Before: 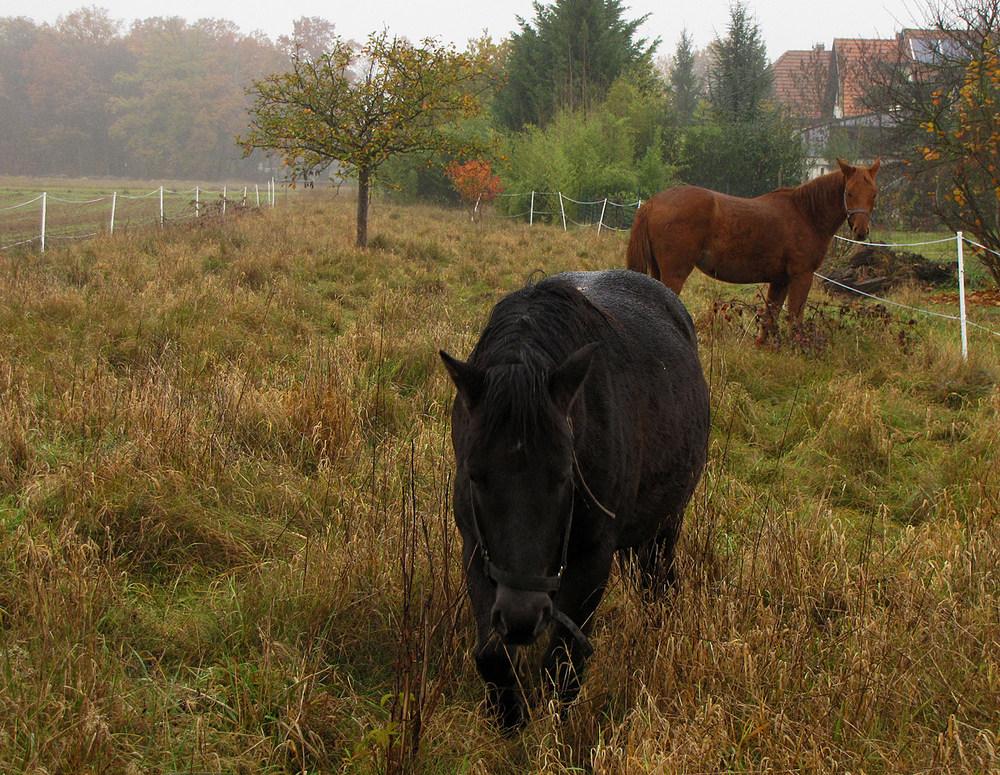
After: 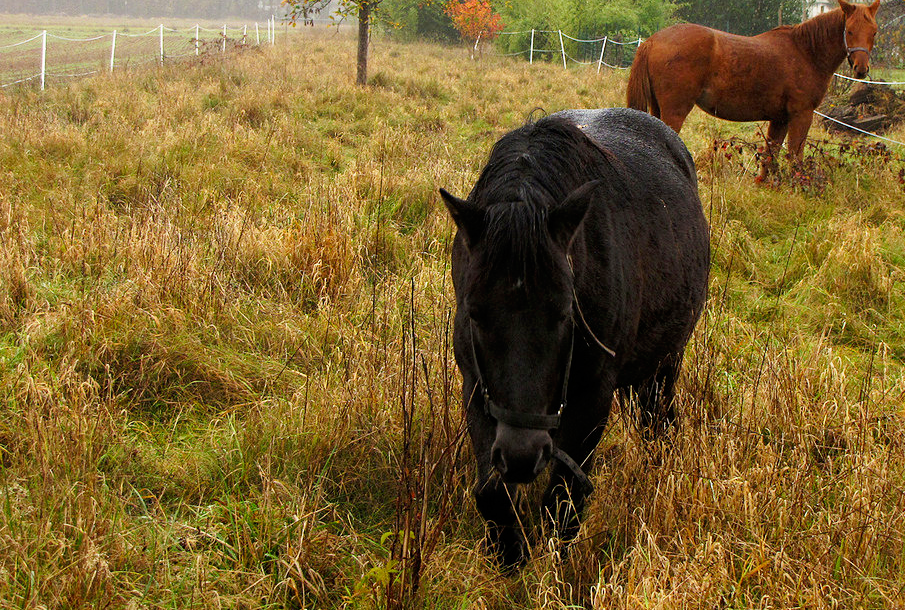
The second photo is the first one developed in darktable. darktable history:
base curve: curves: ch0 [(0, 0) (0.005, 0.002) (0.15, 0.3) (0.4, 0.7) (0.75, 0.95) (1, 1)], preserve colors none
crop: top 20.916%, right 9.437%, bottom 0.316%
